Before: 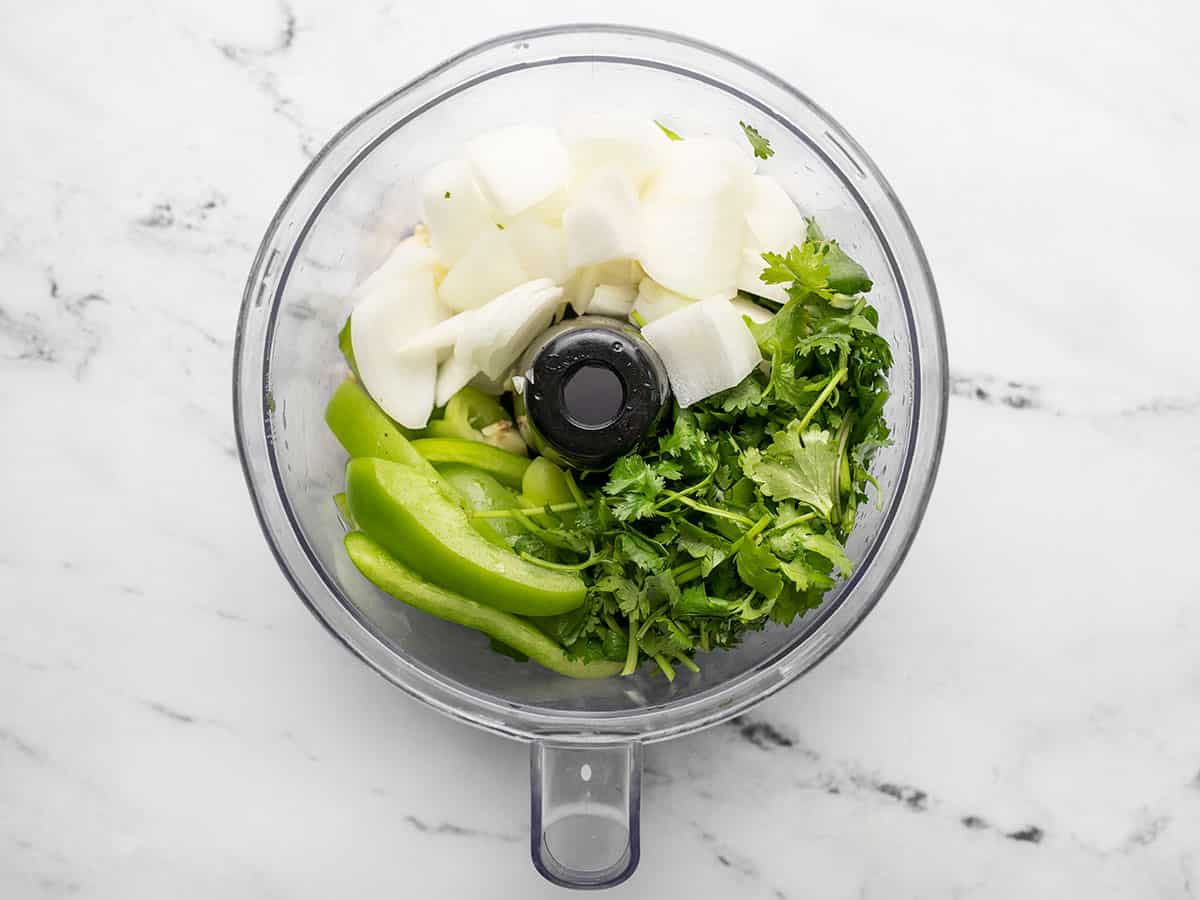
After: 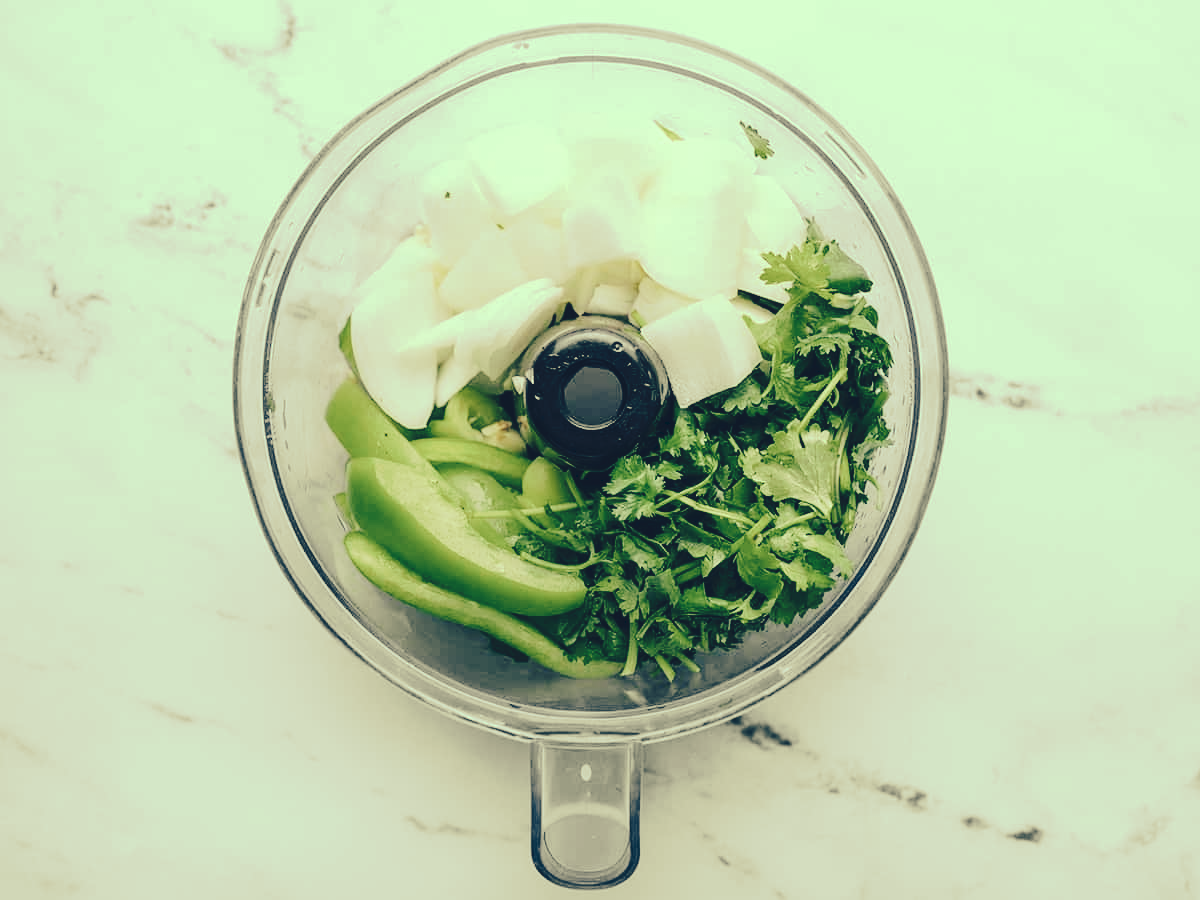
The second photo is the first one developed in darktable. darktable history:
tone curve: curves: ch0 [(0, 0) (0.003, 0.079) (0.011, 0.083) (0.025, 0.088) (0.044, 0.095) (0.069, 0.106) (0.1, 0.115) (0.136, 0.127) (0.177, 0.152) (0.224, 0.198) (0.277, 0.263) (0.335, 0.371) (0.399, 0.483) (0.468, 0.582) (0.543, 0.664) (0.623, 0.726) (0.709, 0.793) (0.801, 0.842) (0.898, 0.896) (1, 1)], preserve colors none
color look up table: target L [91.98, 87.53, 80.66, 65.31, 59.68, 65.1, 65.26, 52.06, 44.23, 35.15, 32.5, 24.47, 201.58, 83.51, 82.71, 80.35, 62.22, 60.04, 59.99, 56.58, 61.21, 52.06, 38.32, 34.11, 36.54, 26.32, 13.44, 1.6, 94.07, 88.67, 77.7, 74.31, 87.91, 86.79, 65.58, 53.97, 66.67, 51.54, 76.46, 46.12, 49.63, 33.08, 32.77, 9.786, 86, 59.29, 48.52, 46.59, 9.056], target a [-29.39, -40.97, -60.11, -43.66, -54.17, -21.99, -10.63, -20.63, -32.76, -16.78, -18.27, -15.08, 0, -3.819, -7.876, 8.176, 21.28, 42.63, 6.086, 1.729, 45, 33.09, 2.558, 12.53, 32.65, 20.04, -11.79, -1.082, -10.68, -2.169, -4.491, -14.48, -2.235, 0.229, 1.304, -3.536, 0.928, 42.55, 7.431, 20.11, 15.3, 2.26, 10.74, -2.617, -64.49, -34.13, -28.49, -9.377, -19.47], target b [46.76, 57.9, 43.58, 21.52, 36.91, 41.83, 23.09, 17.92, 23.83, 14.69, 7.883, -3.679, -0.001, 49.34, 63.39, 34.61, 40.62, 44.92, 23.27, 42.4, 28.81, 15.09, 4.885, 17.63, 22.3, -0.248, -9.587, -27.85, 22.48, 18.74, 22.35, 6.63, 16.14, 16.18, 11.86, 12.67, -14.98, 8.664, 0.465, 4.697, 1.871, -22.78, -27.56, -21.69, 12.43, -2.898, 4.315, -1.254, -23.72], num patches 49
